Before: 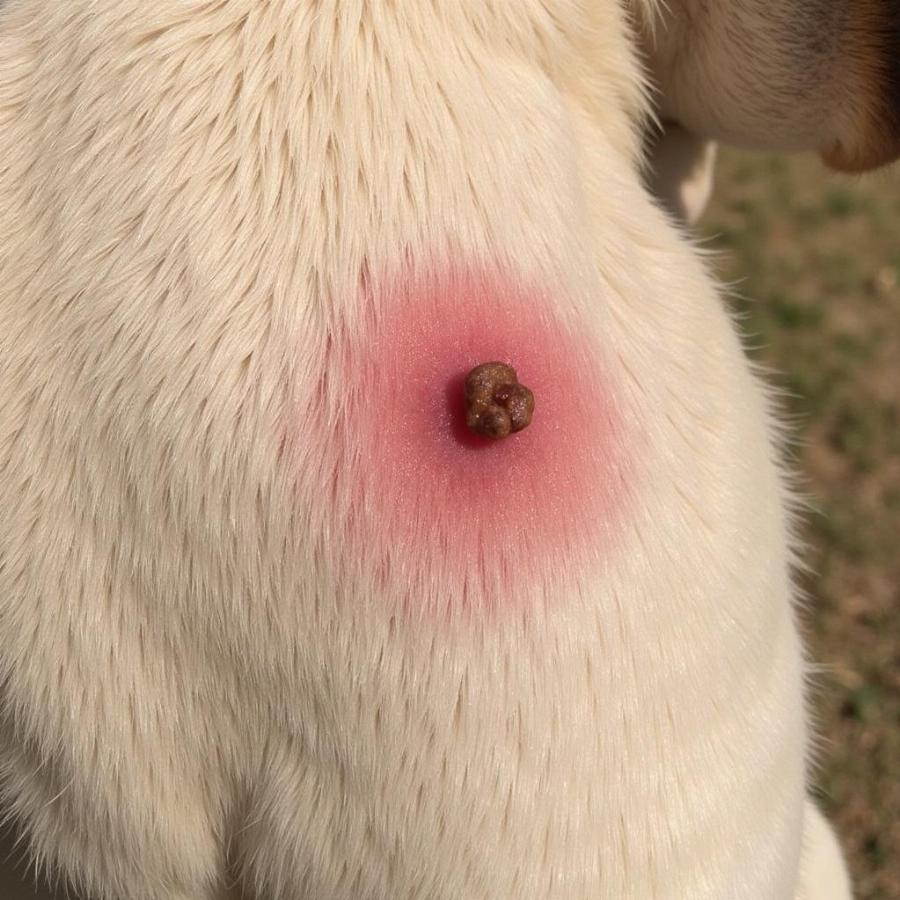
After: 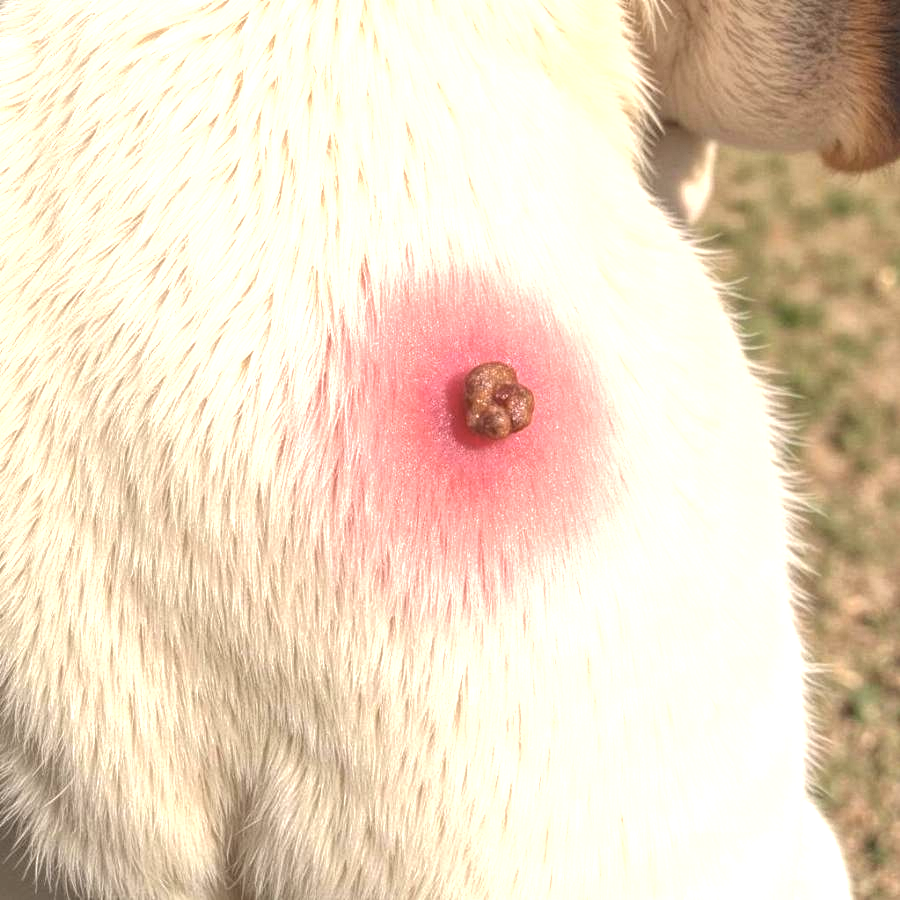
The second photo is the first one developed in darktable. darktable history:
exposure: black level correction 0, exposure 1.105 EV, compensate highlight preservation false
local contrast: highlights 66%, shadows 34%, detail 166%, midtone range 0.2
